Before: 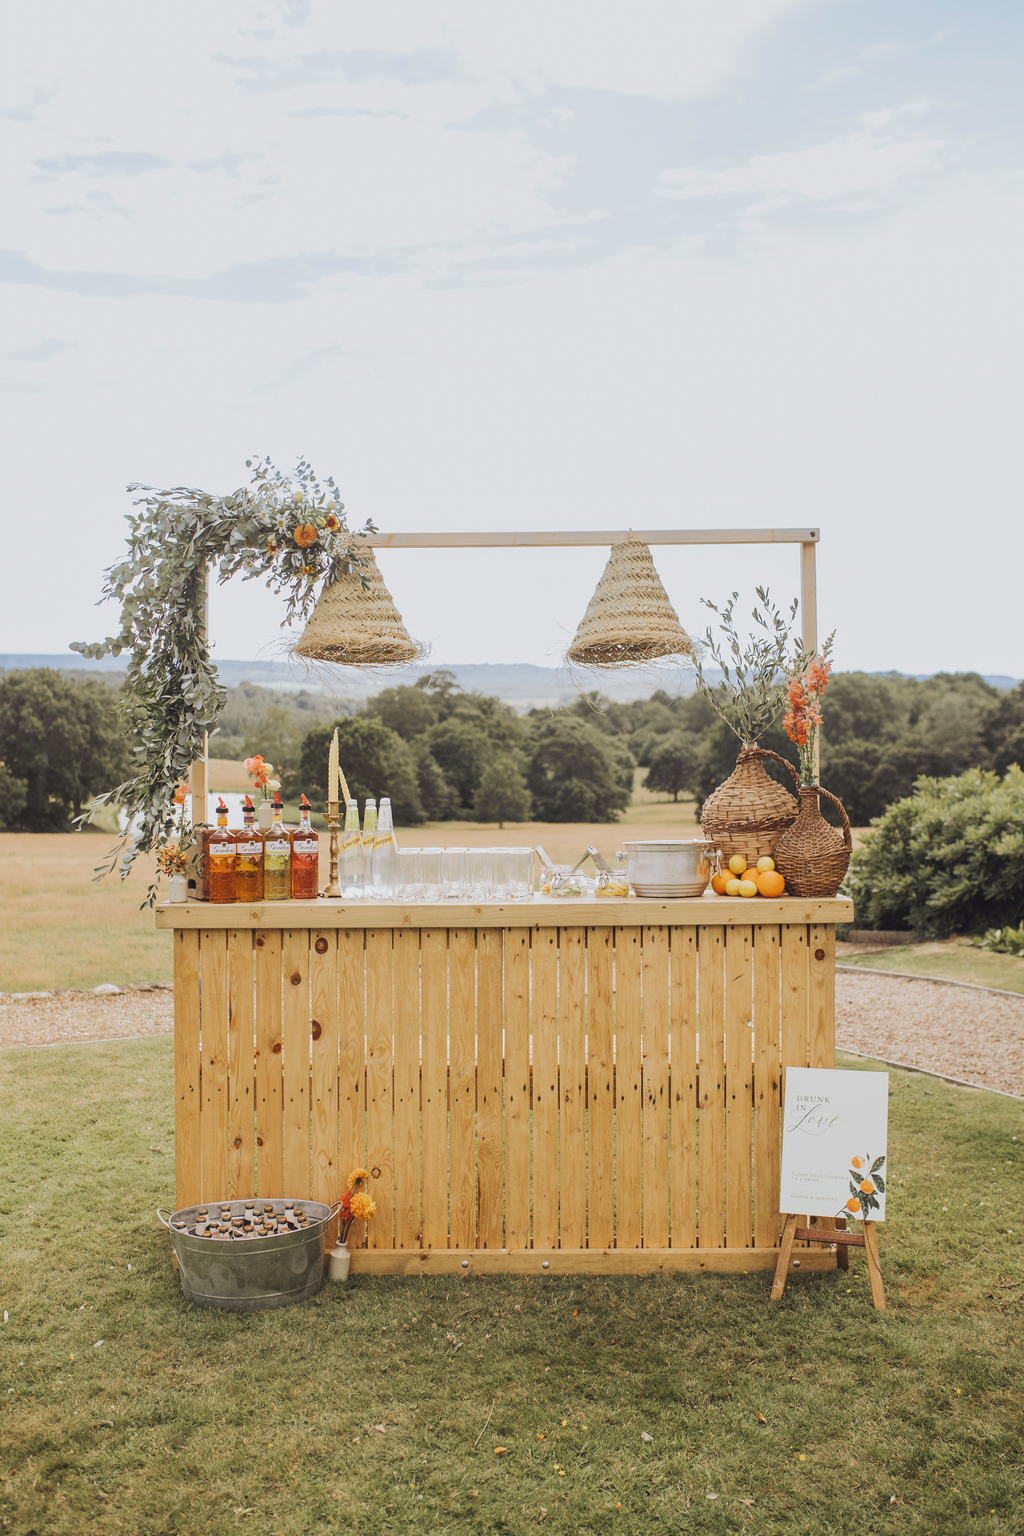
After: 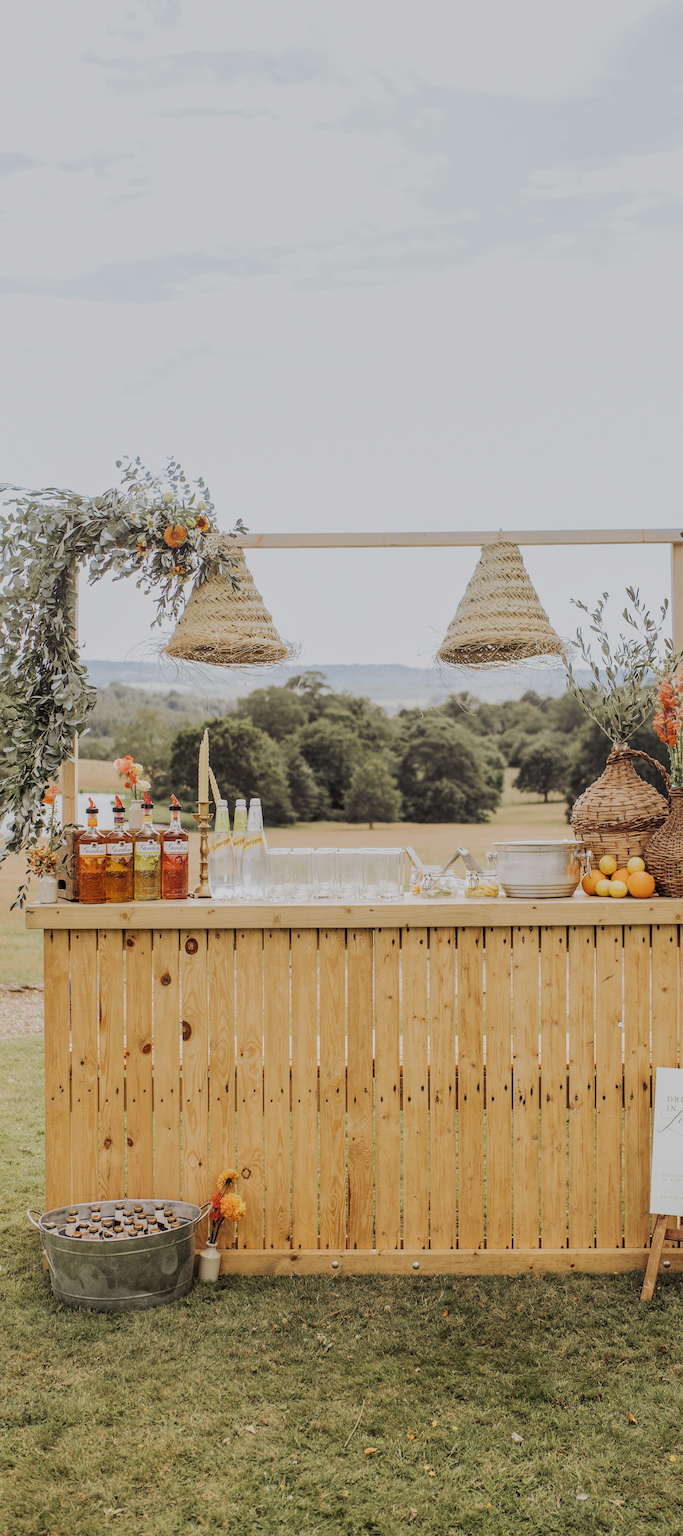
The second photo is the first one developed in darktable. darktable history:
local contrast: on, module defaults
crop and rotate: left 12.738%, right 20.492%
filmic rgb: black relative exposure -7.65 EV, white relative exposure 4.56 EV, hardness 3.61
